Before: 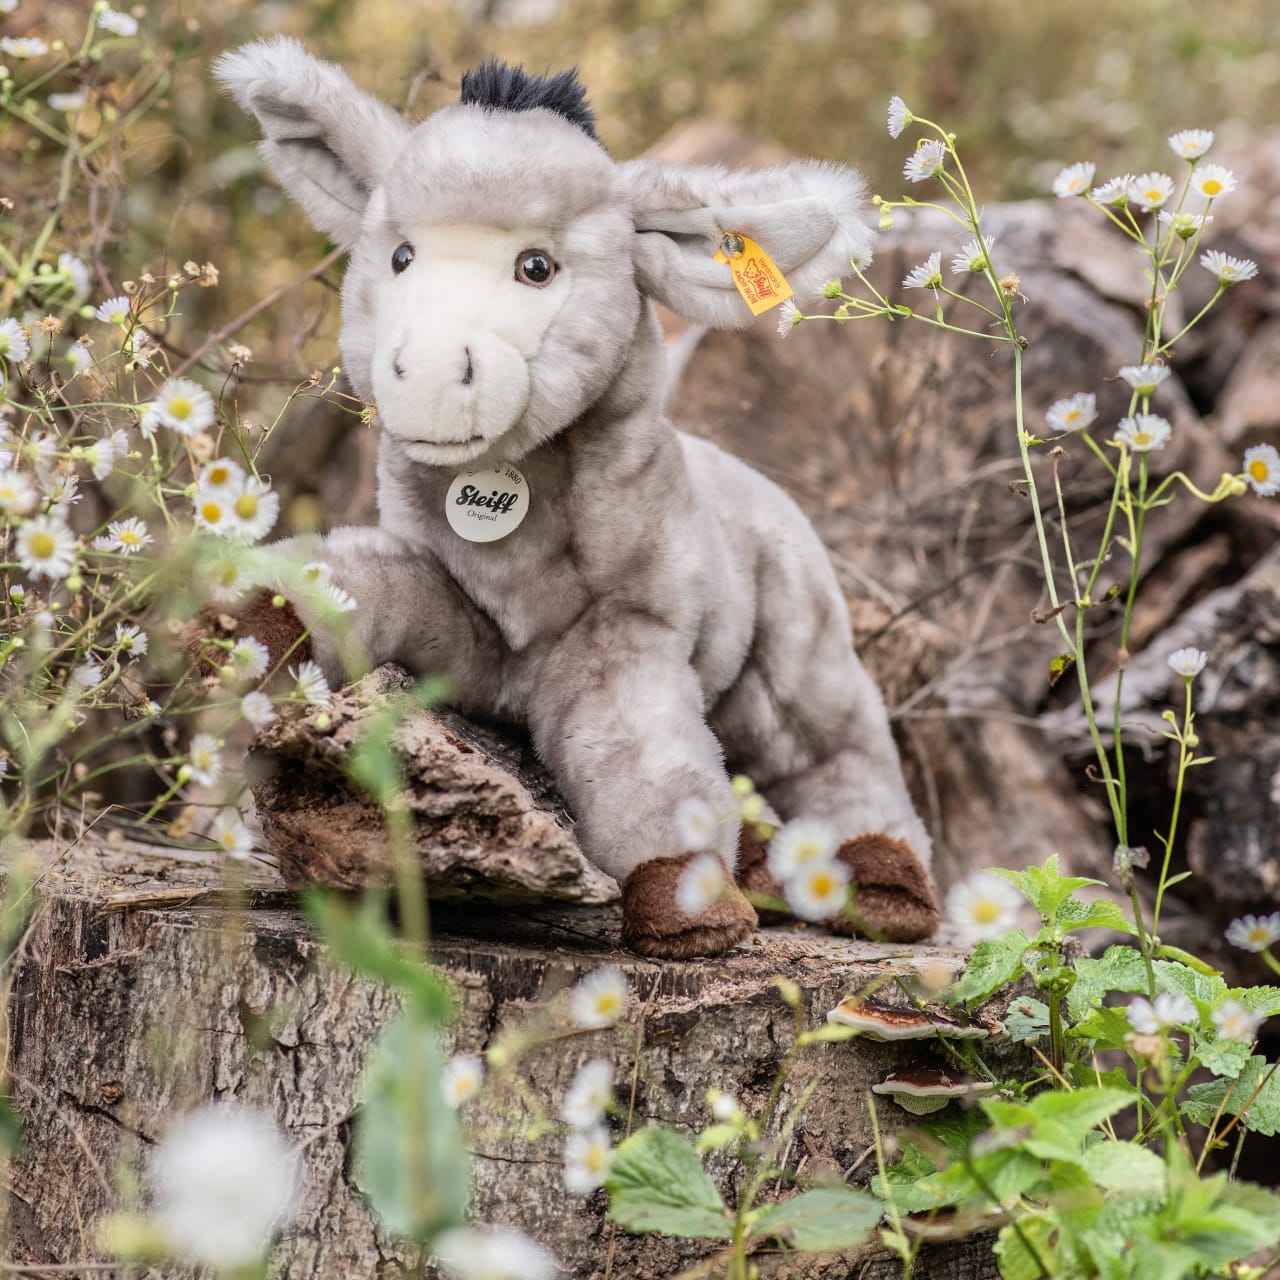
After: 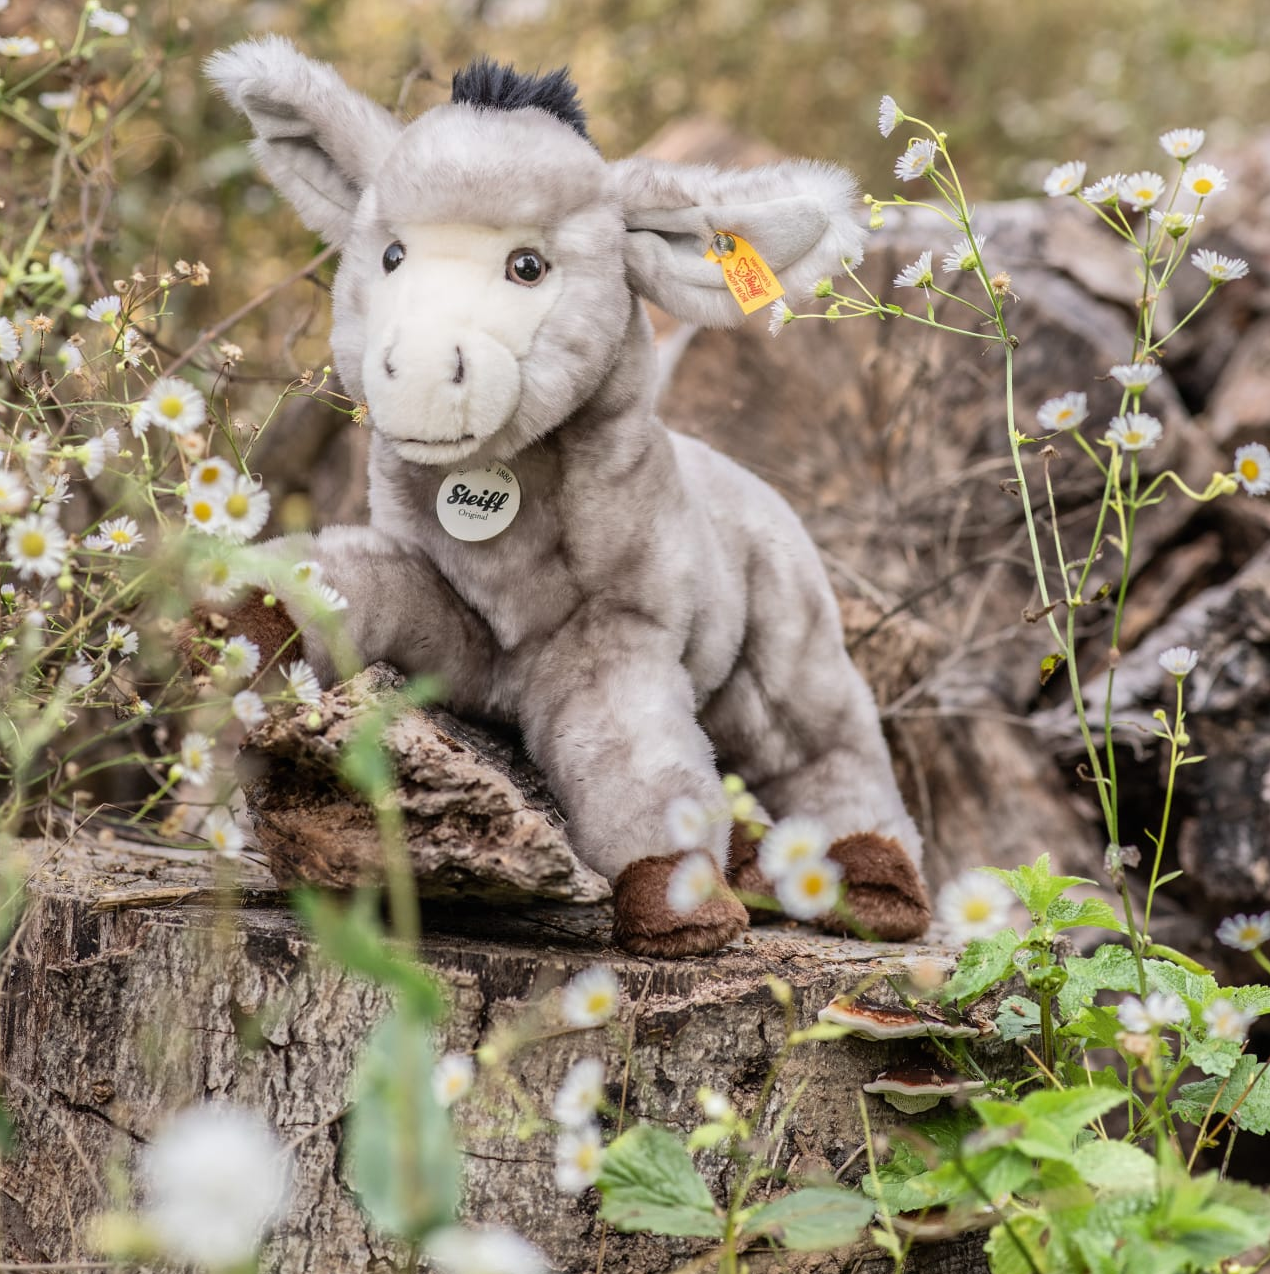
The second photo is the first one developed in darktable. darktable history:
crop and rotate: left 0.75%, top 0.146%, bottom 0.276%
